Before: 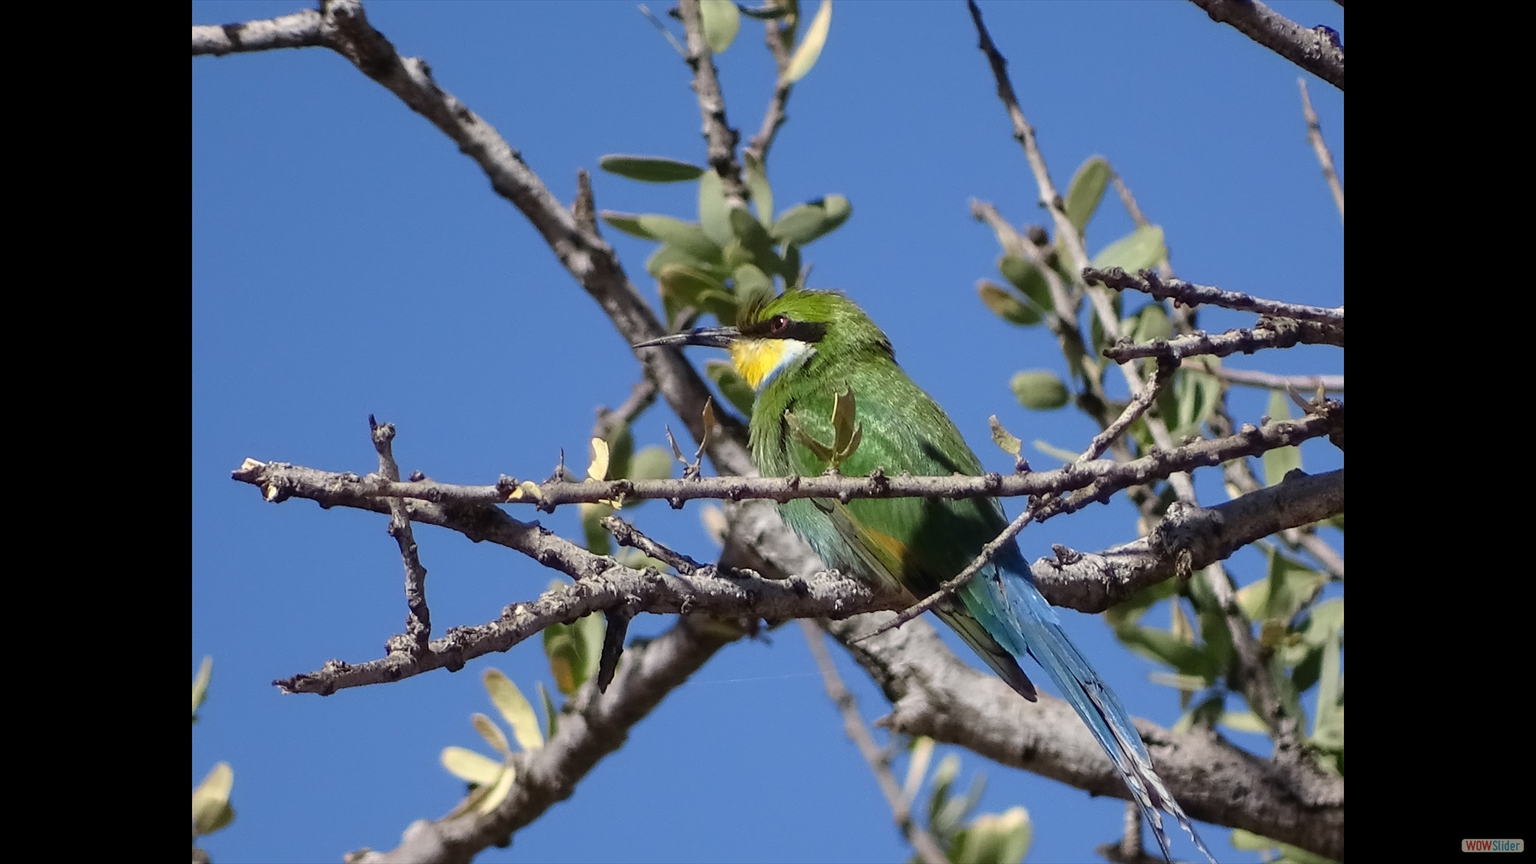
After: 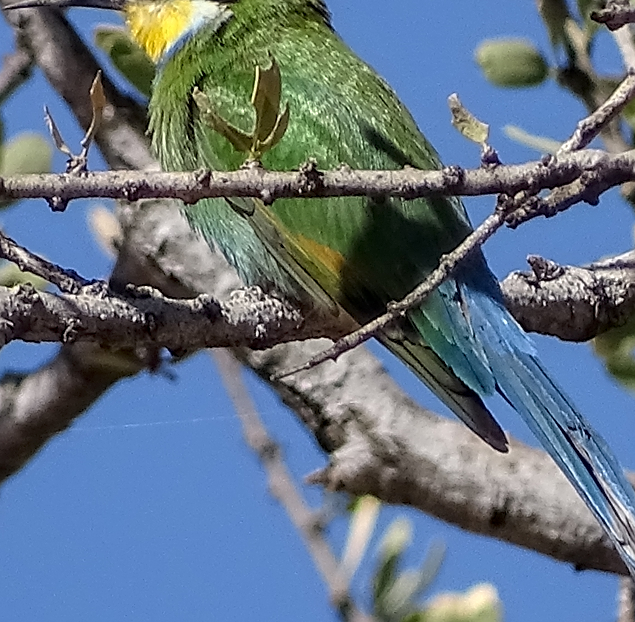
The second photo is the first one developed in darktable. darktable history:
crop: left 41.088%, top 39.434%, right 25.793%, bottom 2.972%
local contrast: on, module defaults
shadows and highlights: radius 127.39, shadows 21.05, highlights -22.47, low approximation 0.01
sharpen: amount 0.737
